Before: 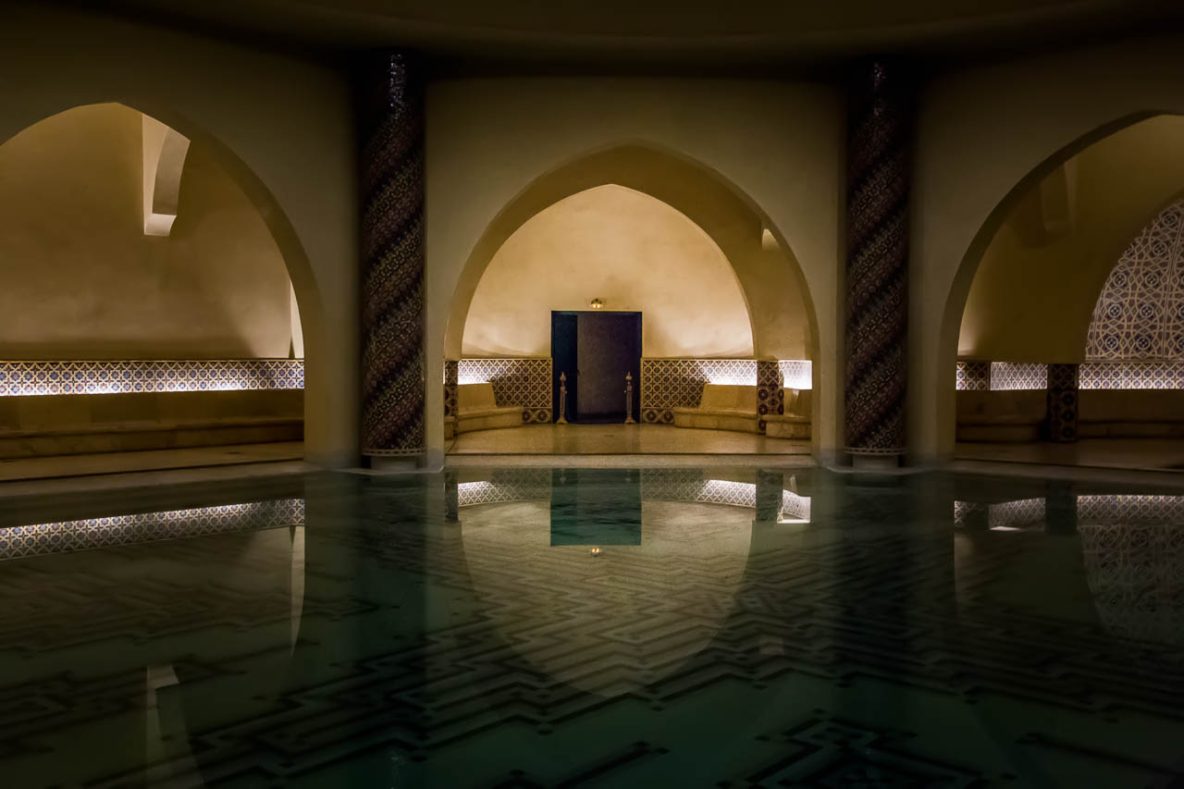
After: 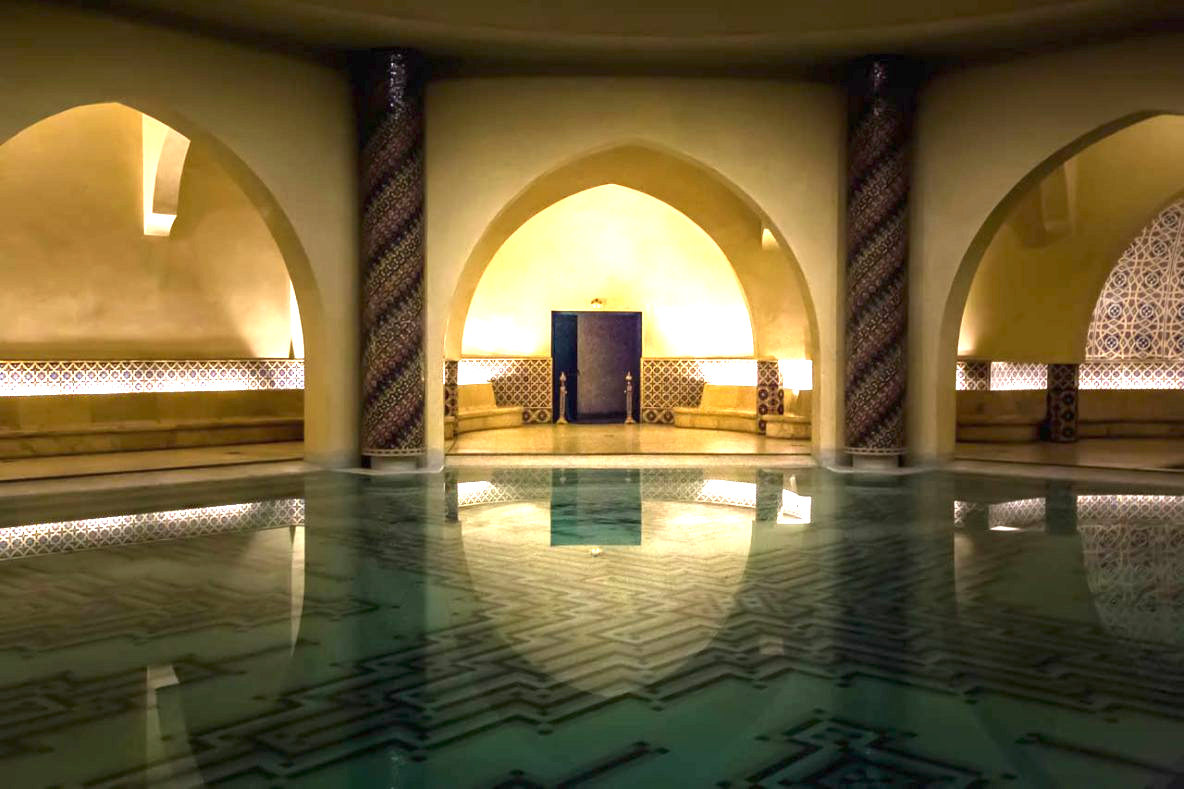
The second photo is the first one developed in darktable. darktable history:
exposure: black level correction 0, exposure 2.088 EV, compensate exposure bias true, compensate highlight preservation false
